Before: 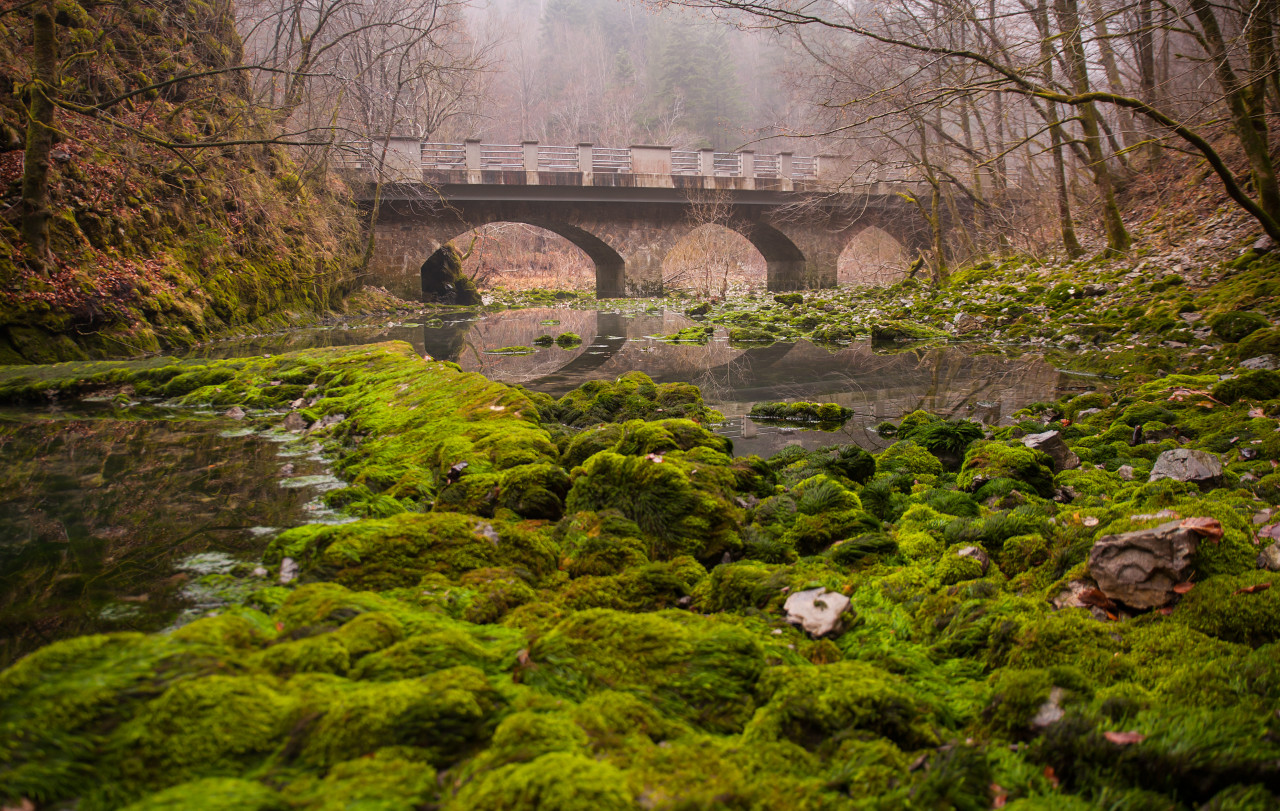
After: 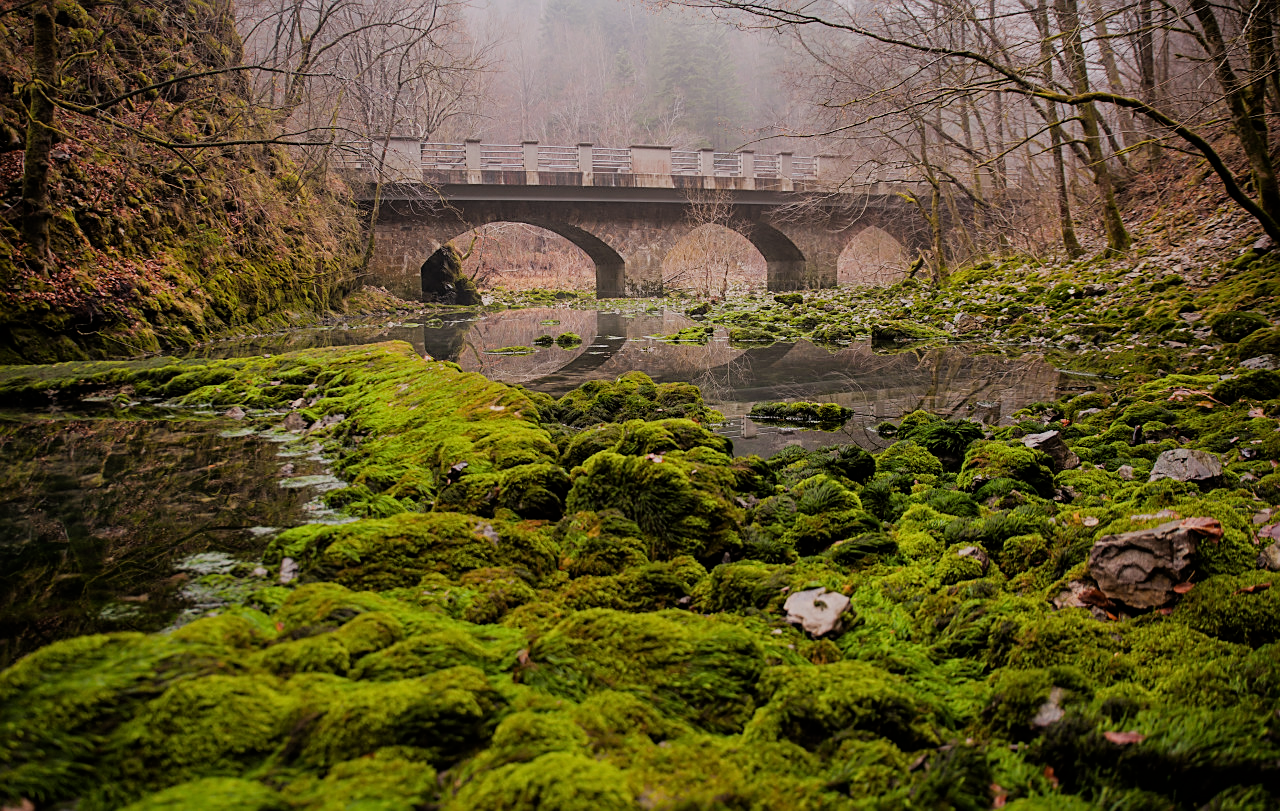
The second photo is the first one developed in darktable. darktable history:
tone equalizer: on, module defaults
sharpen: on, module defaults
filmic rgb: black relative exposure -6.63 EV, white relative exposure 4.56 EV, hardness 3.24
